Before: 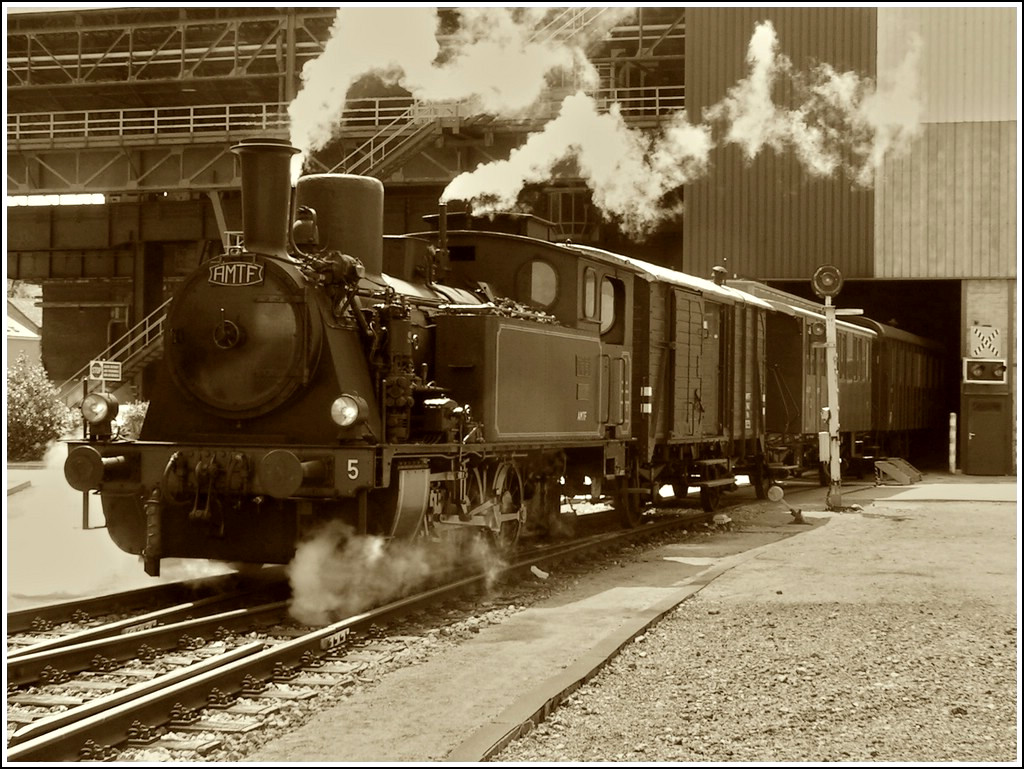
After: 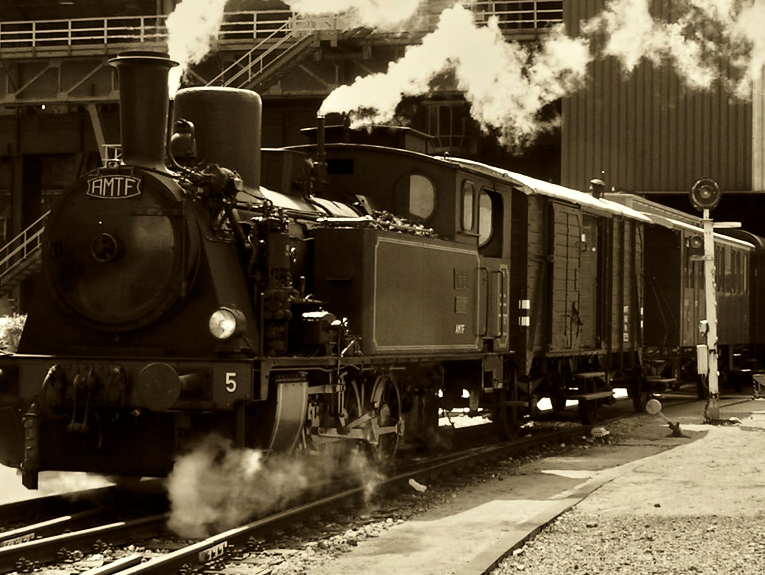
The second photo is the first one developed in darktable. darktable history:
tone curve: curves: ch0 [(0, 0) (0.042, 0.01) (0.223, 0.123) (0.59, 0.574) (0.802, 0.868) (1, 1)], color space Lab, linked channels, preserve colors none
crop and rotate: left 11.974%, top 11.361%, right 13.318%, bottom 13.802%
